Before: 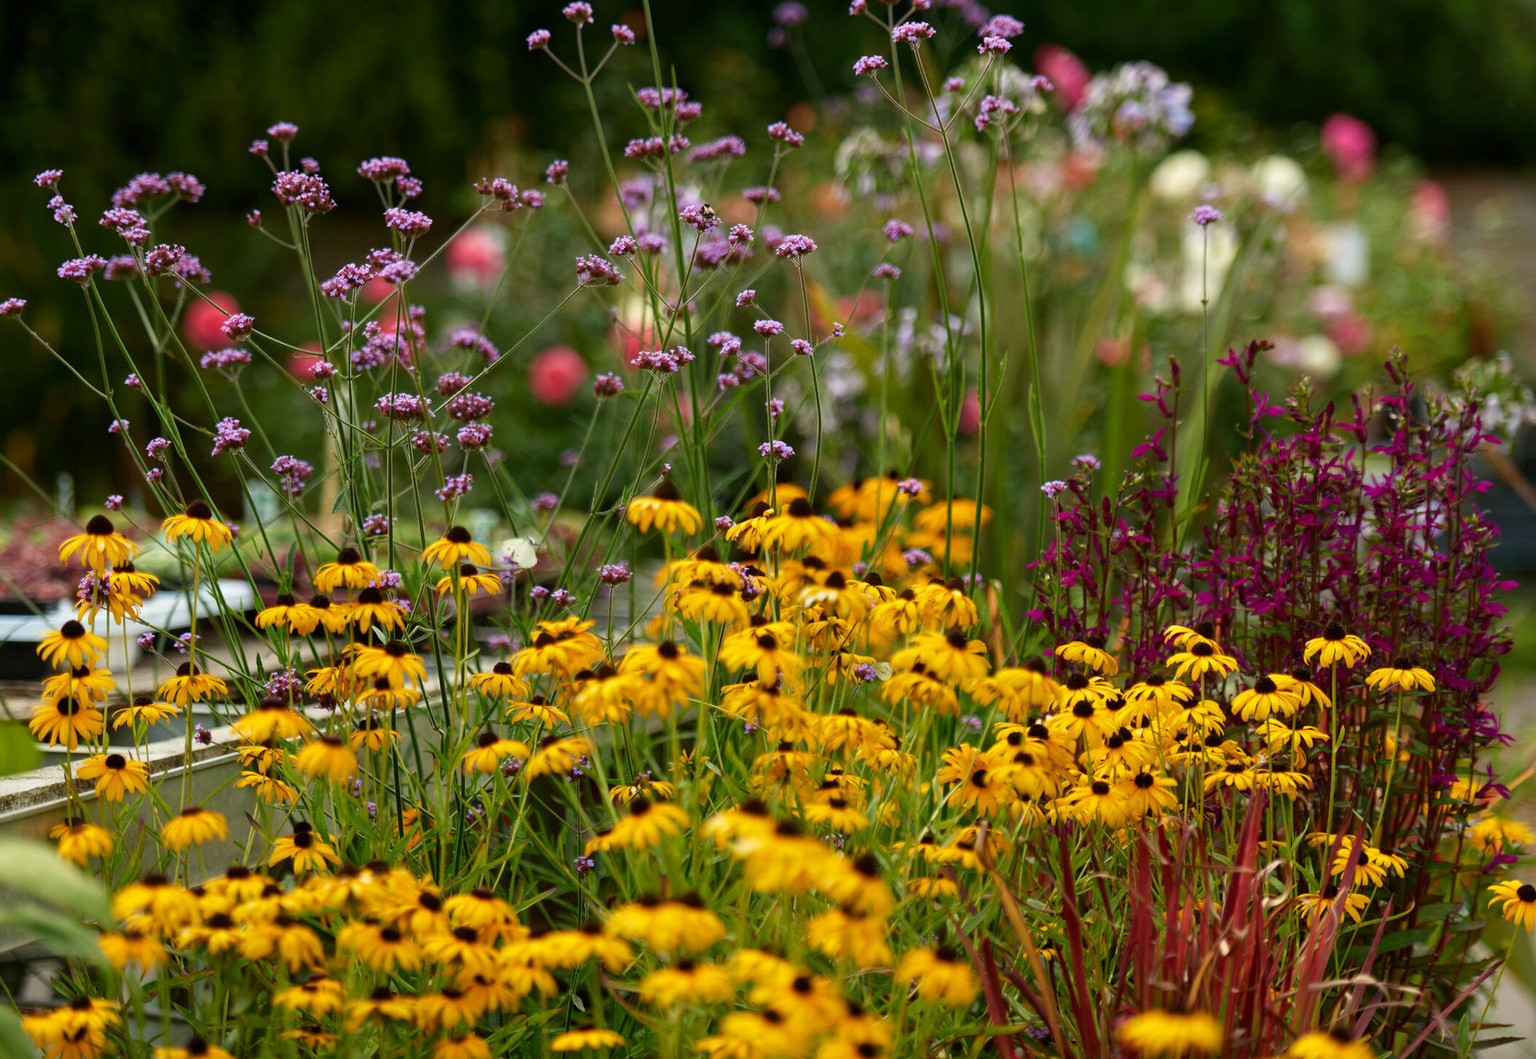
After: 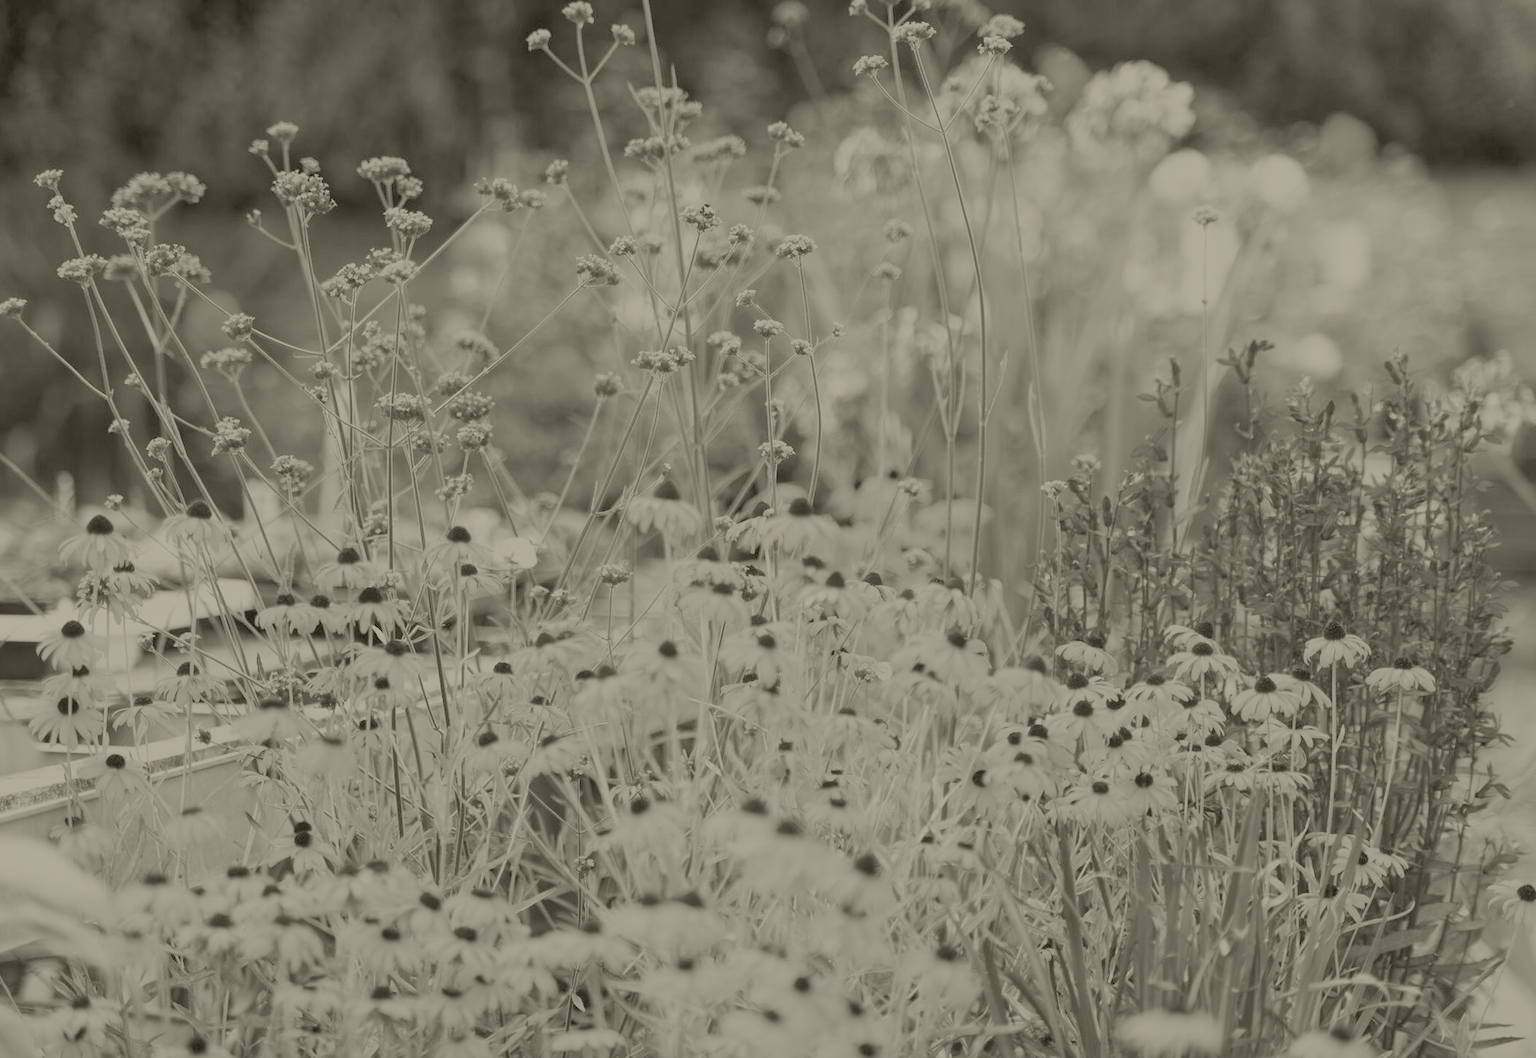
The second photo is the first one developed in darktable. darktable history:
filmic rgb: middle gray luminance 4.29%, black relative exposure -13 EV, white relative exposure 5 EV, threshold 6 EV, target black luminance 0%, hardness 5.19, latitude 59.69%, contrast 0.767, highlights saturation mix 5%, shadows ↔ highlights balance 25.95%, add noise in highlights 0, color science v3 (2019), use custom middle-gray values true, iterations of high-quality reconstruction 0, contrast in highlights soft, enable highlight reconstruction true
white balance: red 1.138, green 0.996, blue 0.812
colorize: hue 41.44°, saturation 22%, source mix 60%, lightness 10.61%
exposure: exposure 1 EV, compensate highlight preservation false
